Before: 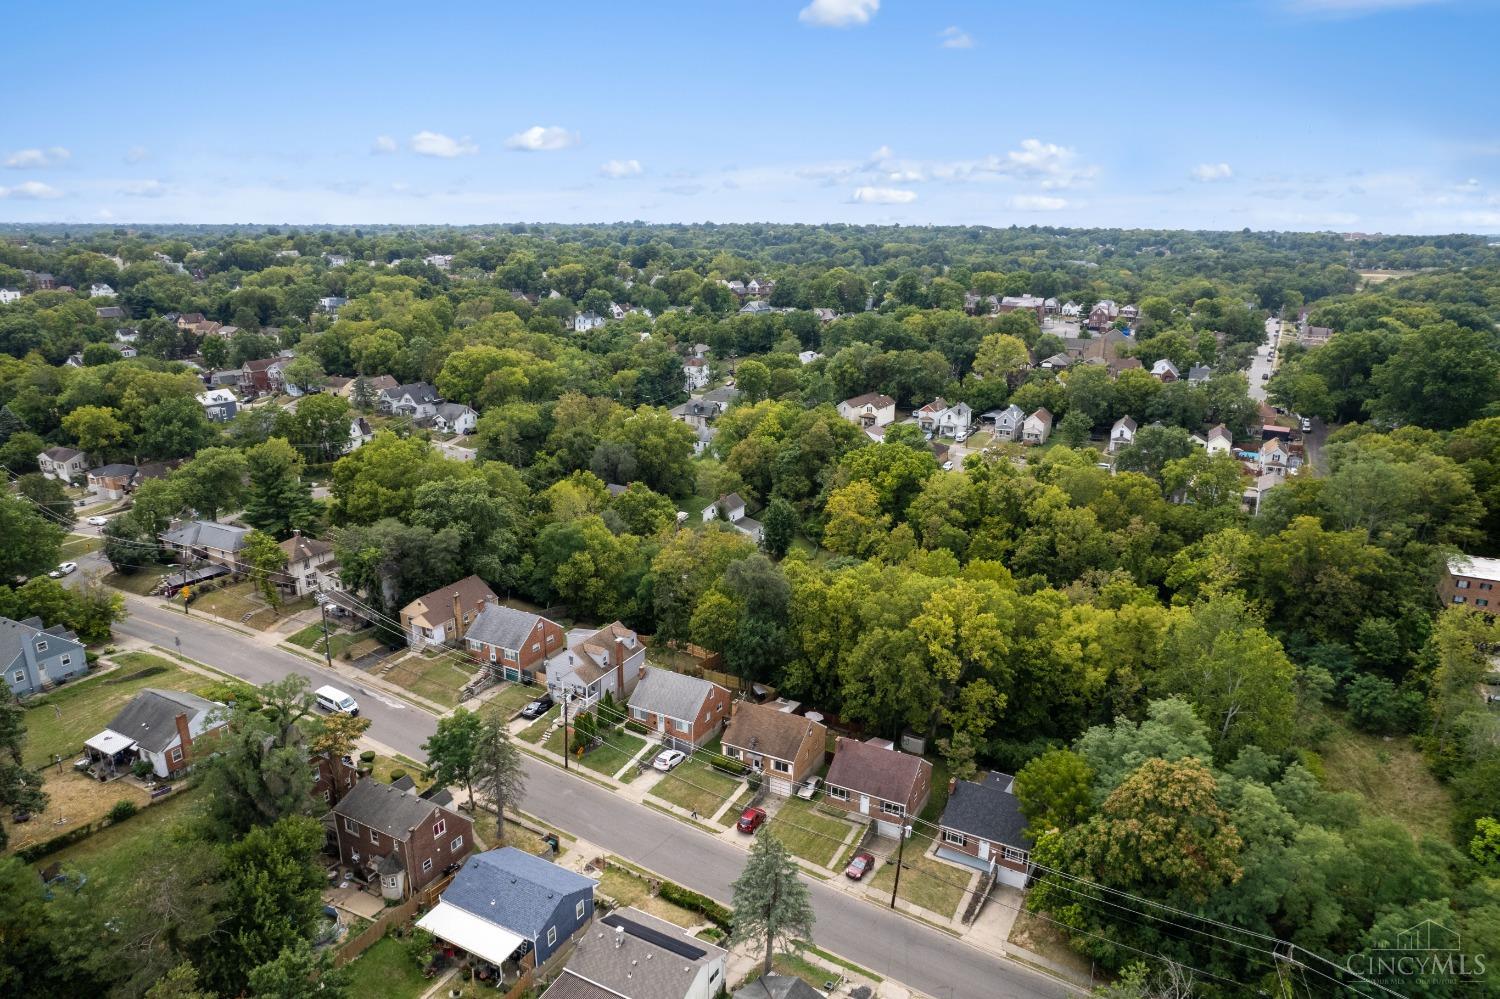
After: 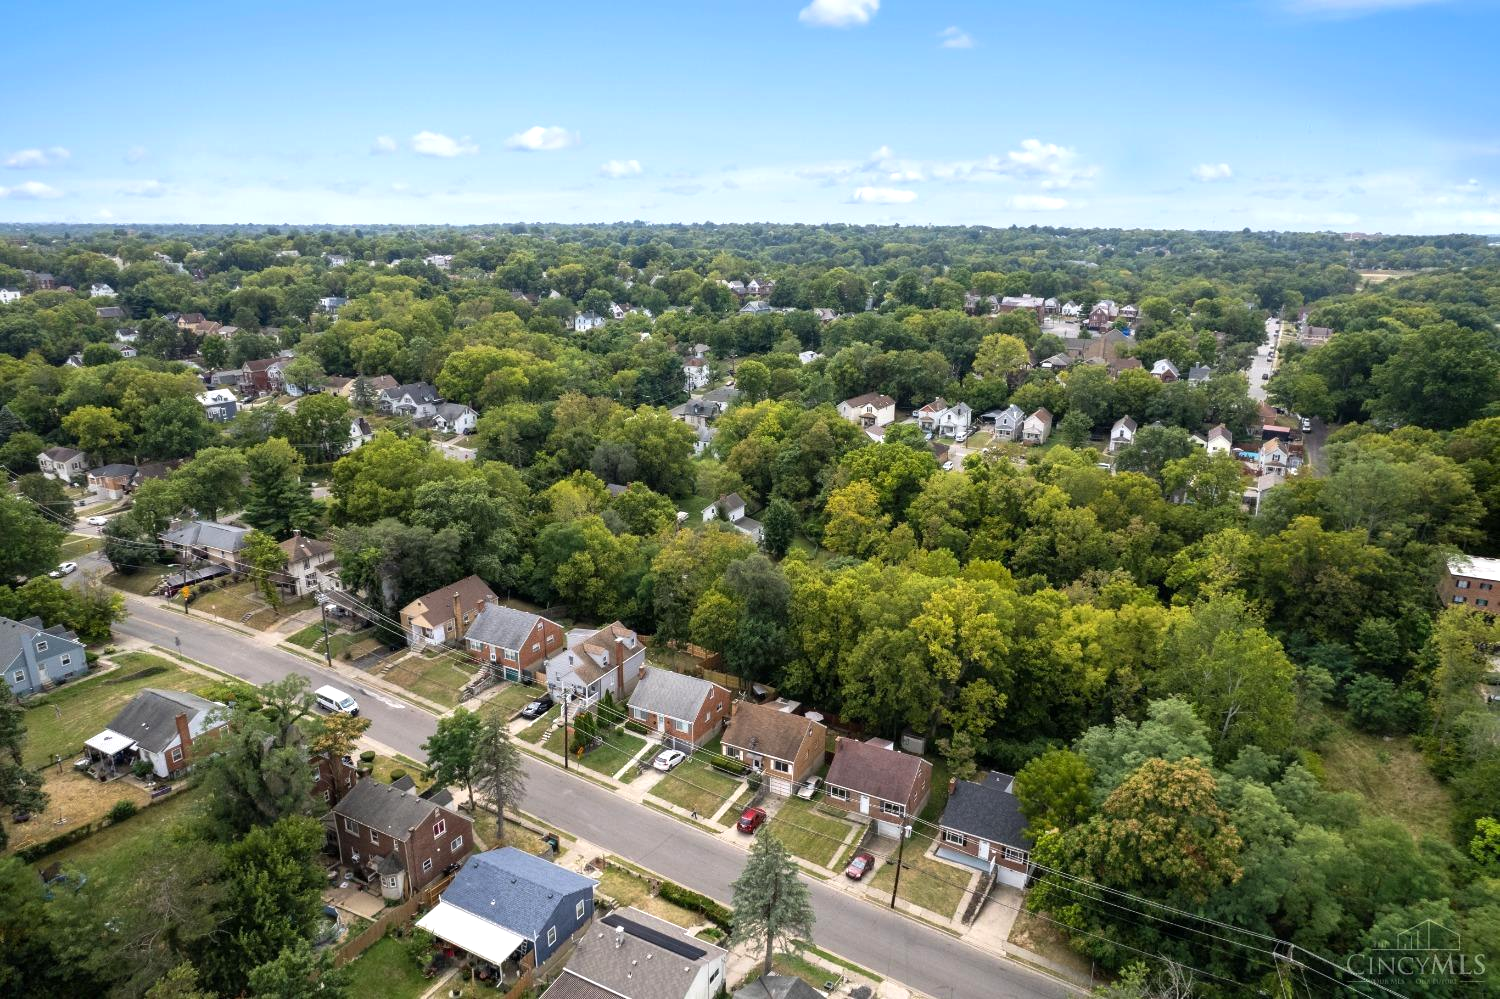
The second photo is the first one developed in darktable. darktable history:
base curve: curves: ch0 [(0, 0) (0.303, 0.277) (1, 1)], preserve colors none
exposure: exposure 0.295 EV, compensate exposure bias true, compensate highlight preservation false
